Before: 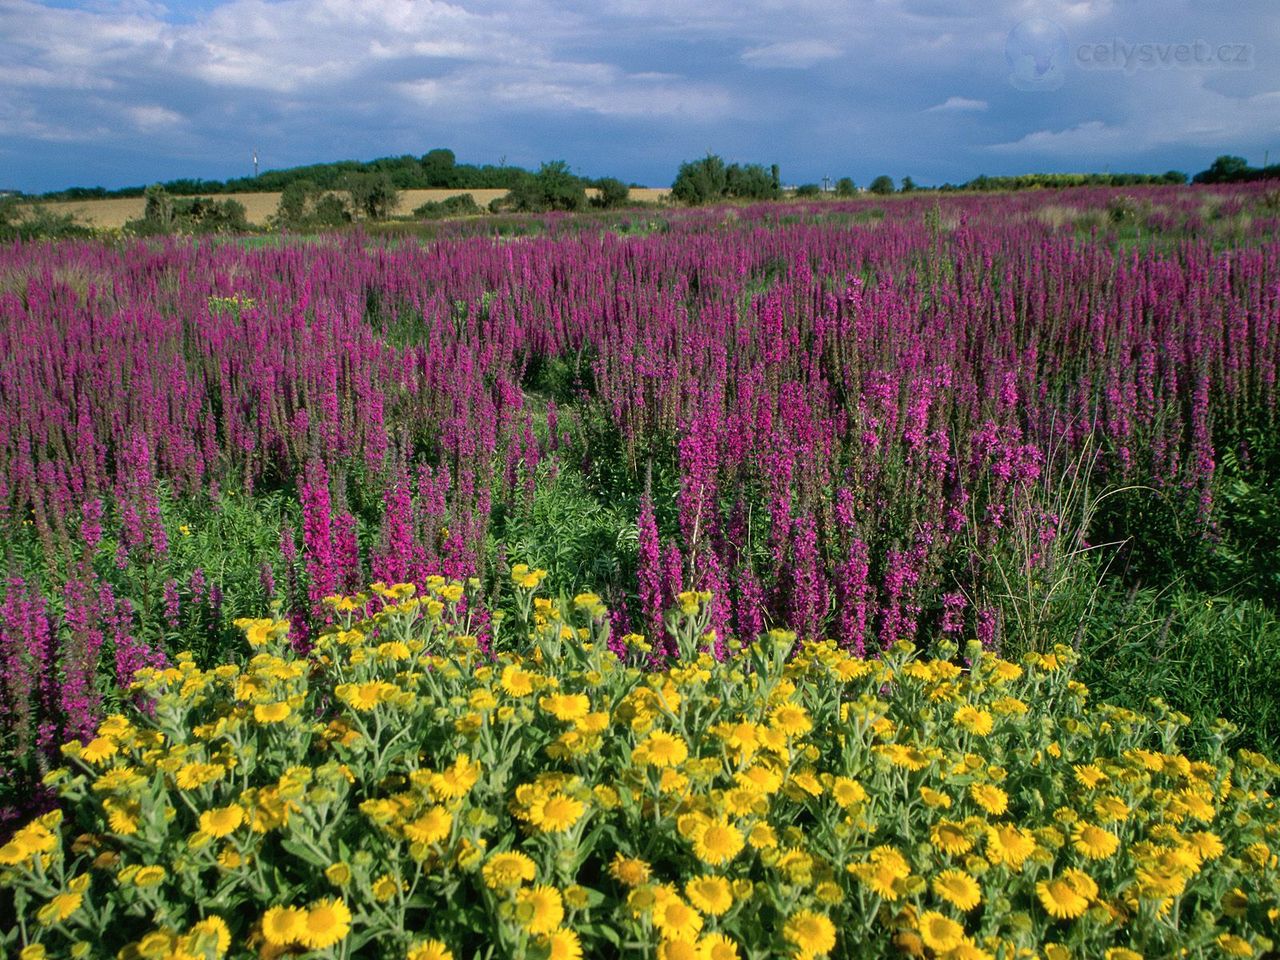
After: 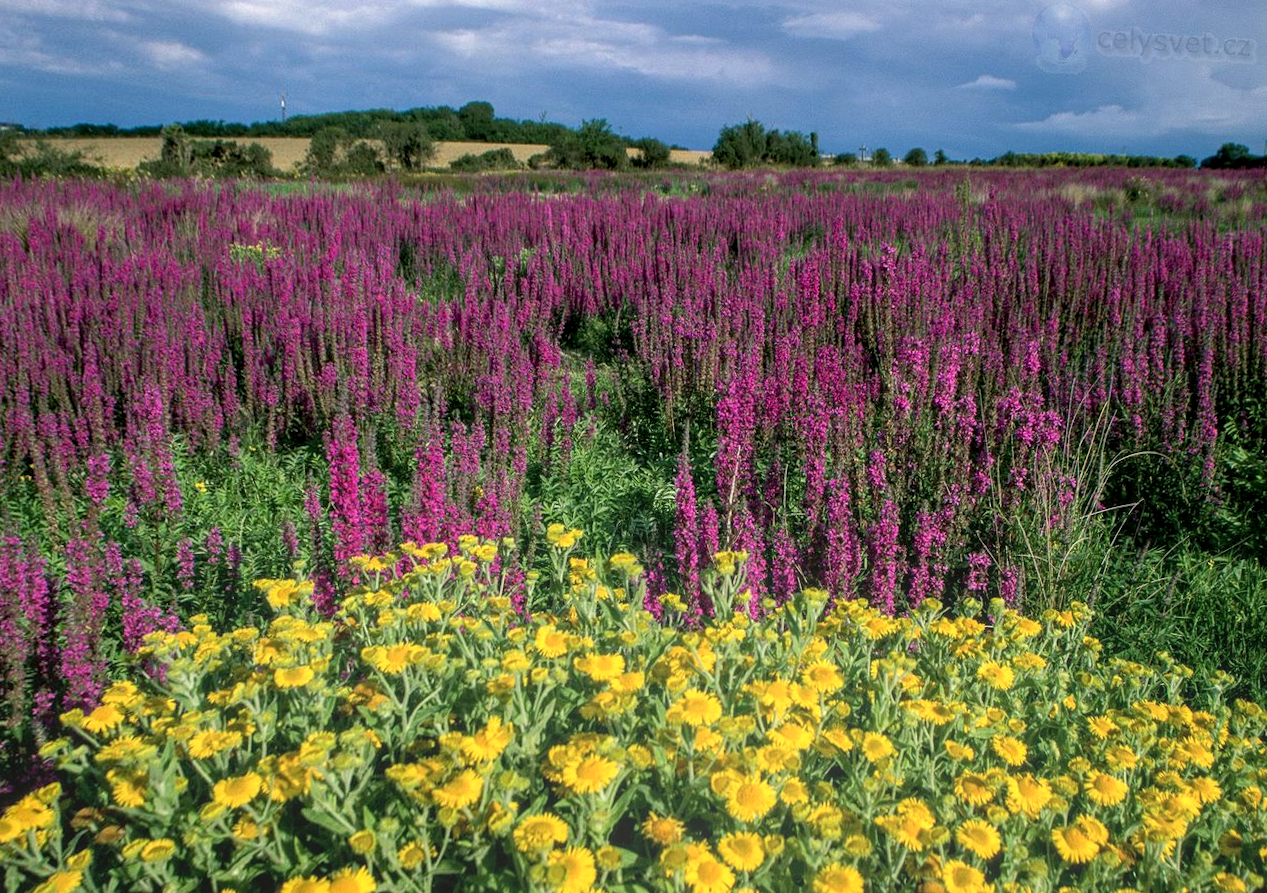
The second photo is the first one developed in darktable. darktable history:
bloom: on, module defaults
rotate and perspective: rotation 0.679°, lens shift (horizontal) 0.136, crop left 0.009, crop right 0.991, crop top 0.078, crop bottom 0.95
local contrast: highlights 35%, detail 135%
